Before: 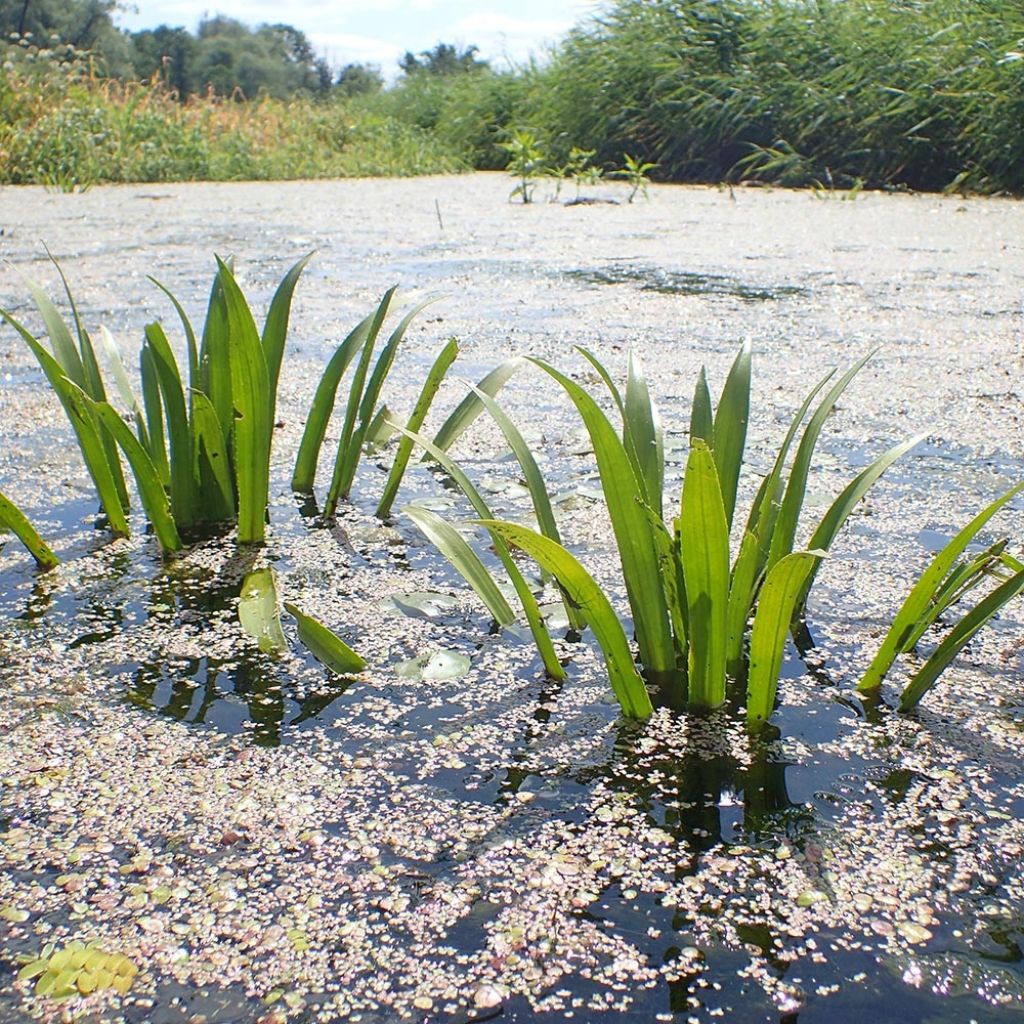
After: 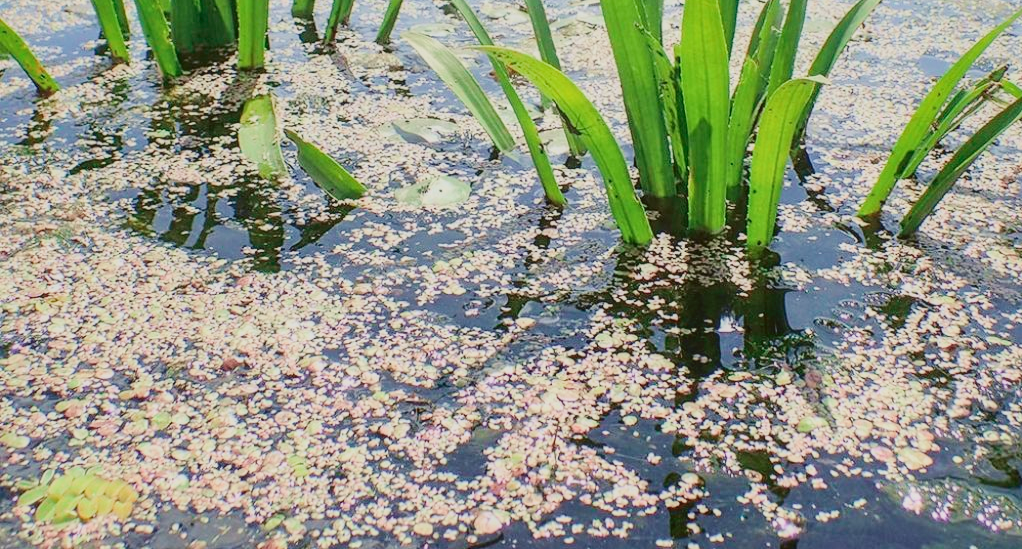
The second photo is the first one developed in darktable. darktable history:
crop and rotate: top 46.325%, right 0.121%
filmic rgb: black relative exposure -16 EV, white relative exposure 6.86 EV, hardness 4.7
shadows and highlights: on, module defaults
local contrast: on, module defaults
exposure: exposure 0.508 EV, compensate exposure bias true, compensate highlight preservation false
tone curve: curves: ch0 [(0, 0.049) (0.175, 0.178) (0.466, 0.498) (0.715, 0.767) (0.819, 0.851) (1, 0.961)]; ch1 [(0, 0) (0.437, 0.398) (0.476, 0.466) (0.505, 0.505) (0.534, 0.544) (0.595, 0.608) (0.641, 0.643) (1, 1)]; ch2 [(0, 0) (0.359, 0.379) (0.437, 0.44) (0.489, 0.495) (0.518, 0.537) (0.579, 0.579) (1, 1)], color space Lab, independent channels, preserve colors none
